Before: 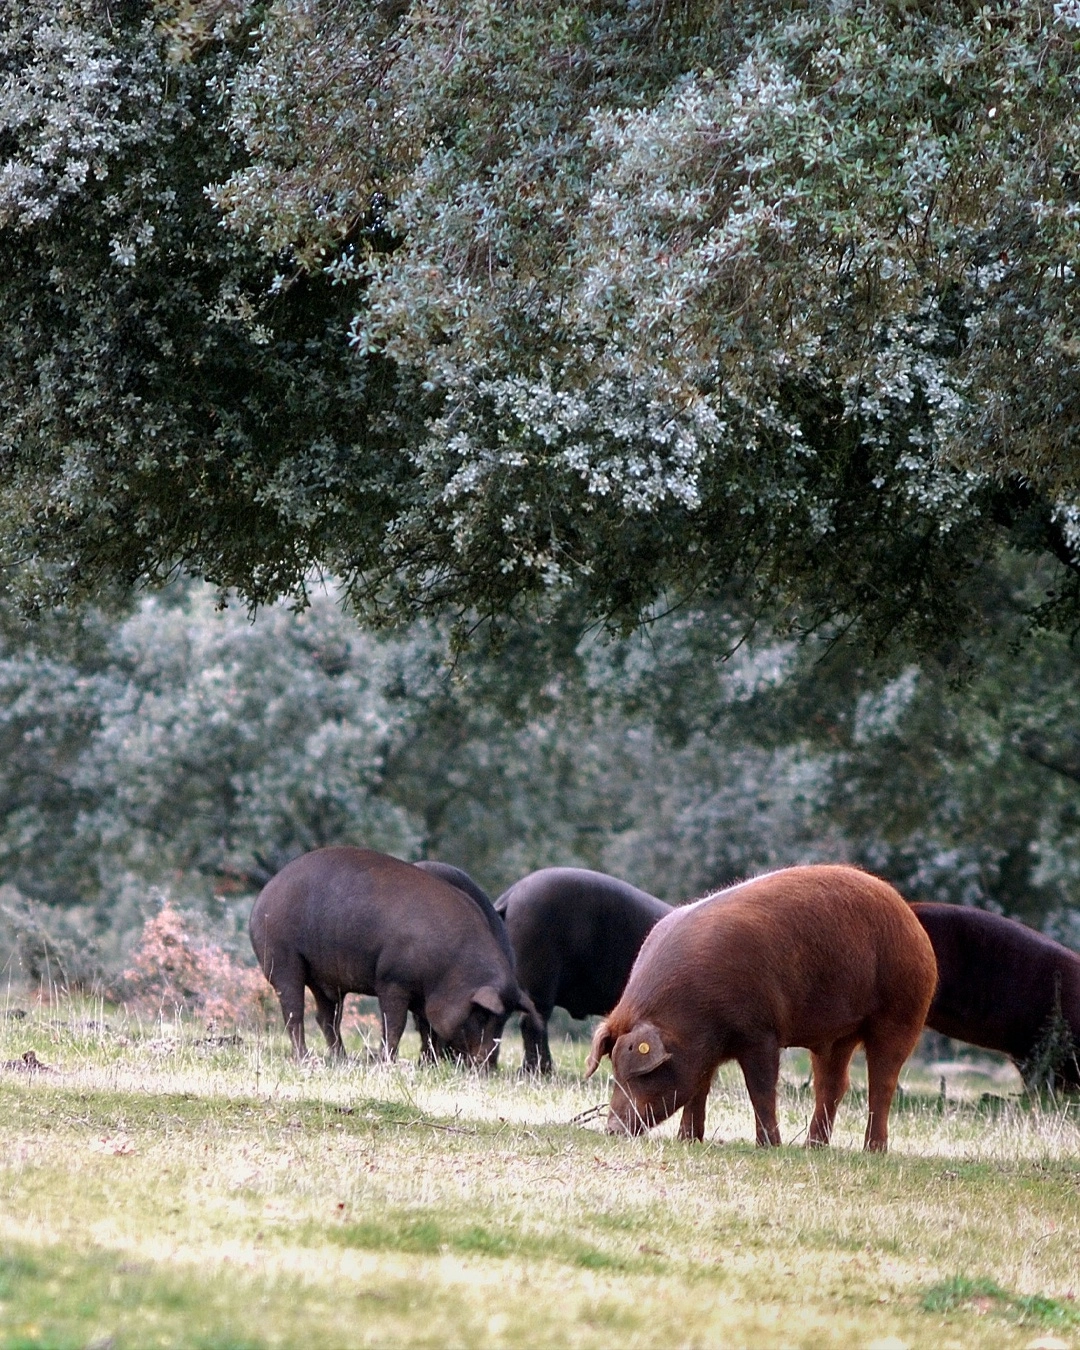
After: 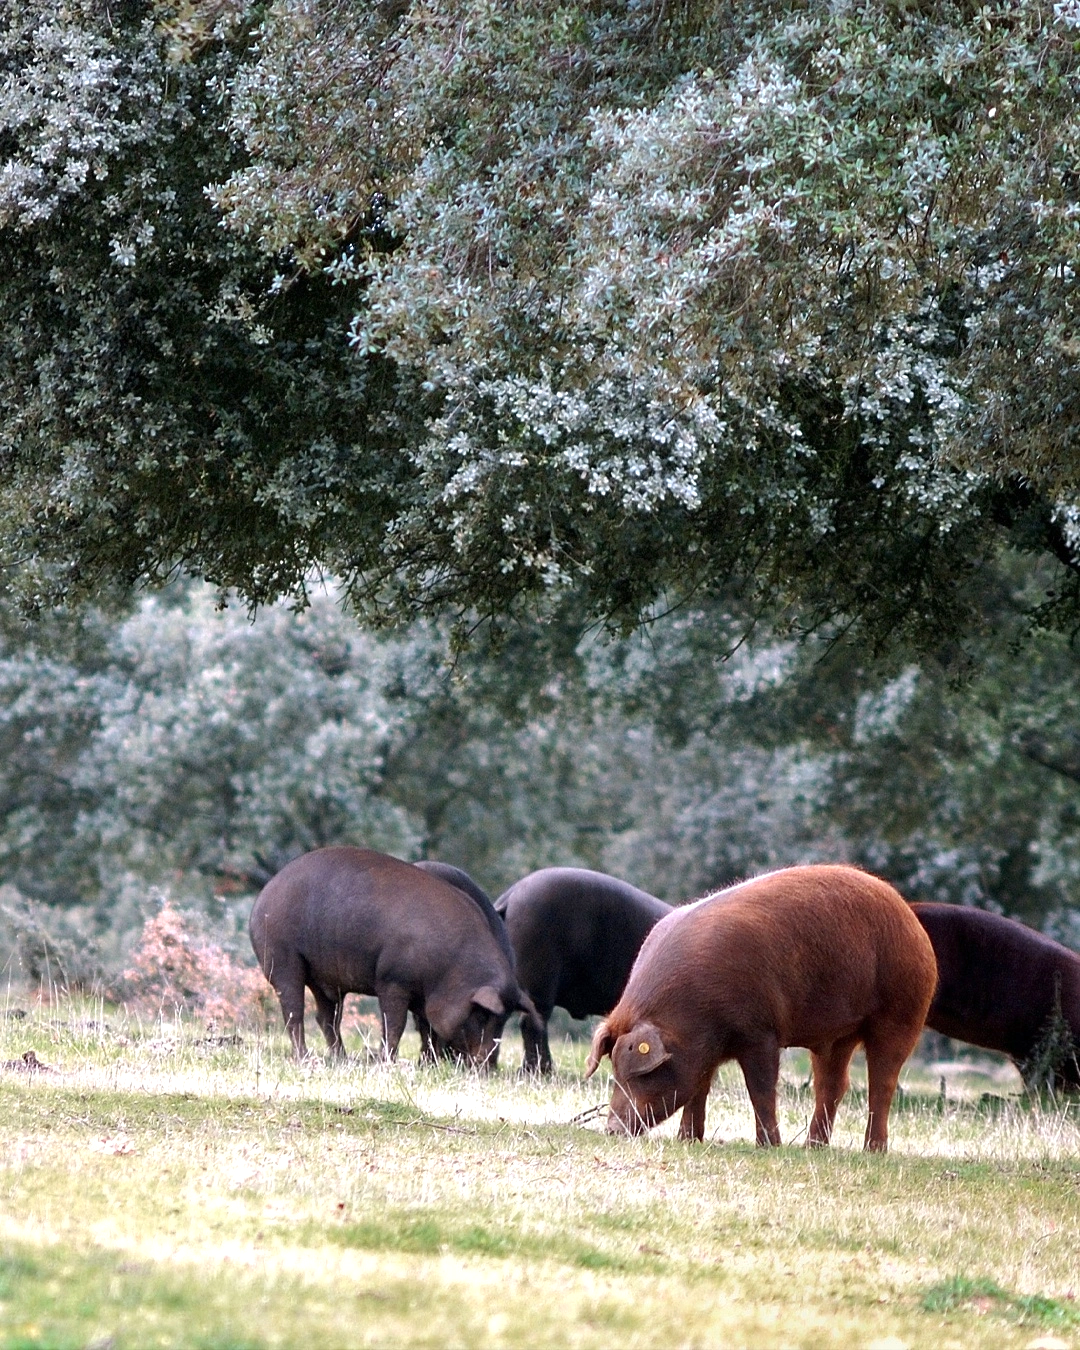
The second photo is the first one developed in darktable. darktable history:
exposure: exposure 0.341 EV, compensate exposure bias true, compensate highlight preservation false
